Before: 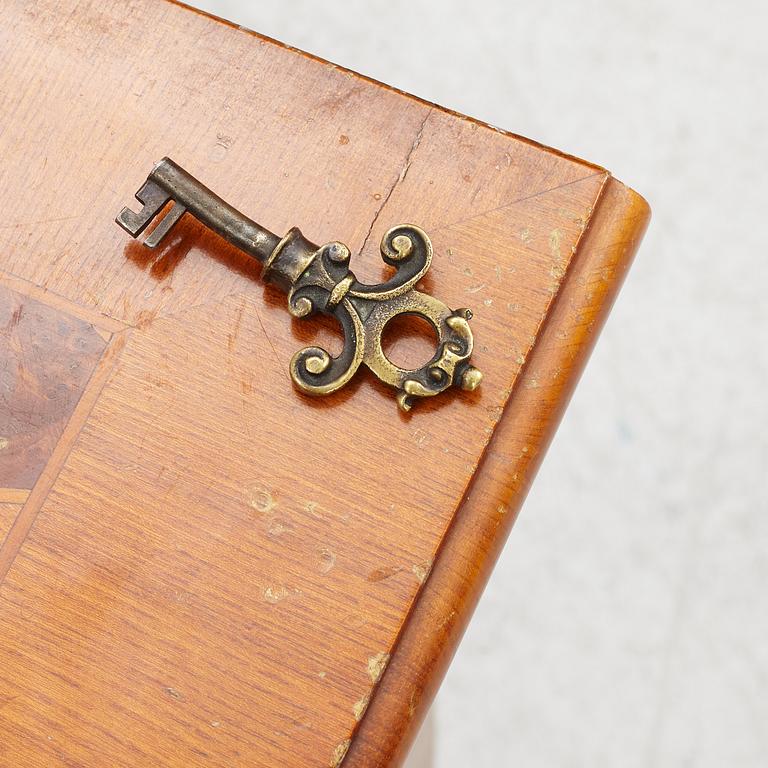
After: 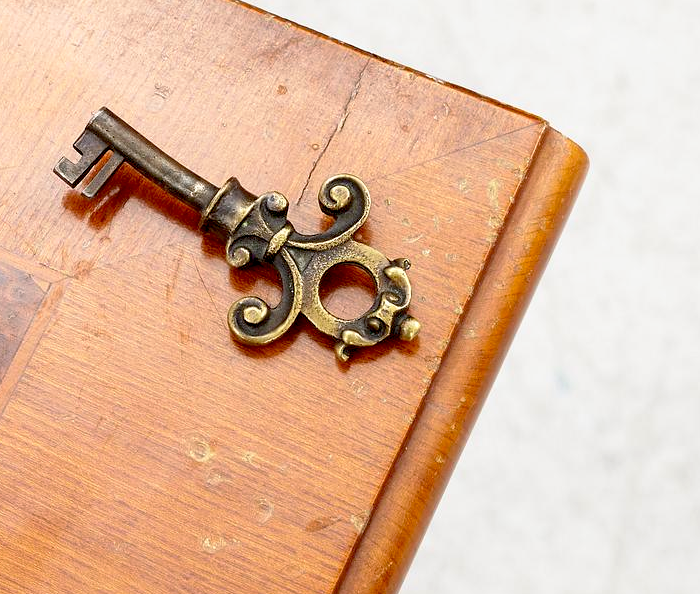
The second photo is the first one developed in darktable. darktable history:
crop: left 8.155%, top 6.611%, bottom 15.385%
base curve: curves: ch0 [(0.017, 0) (0.425, 0.441) (0.844, 0.933) (1, 1)], preserve colors none
